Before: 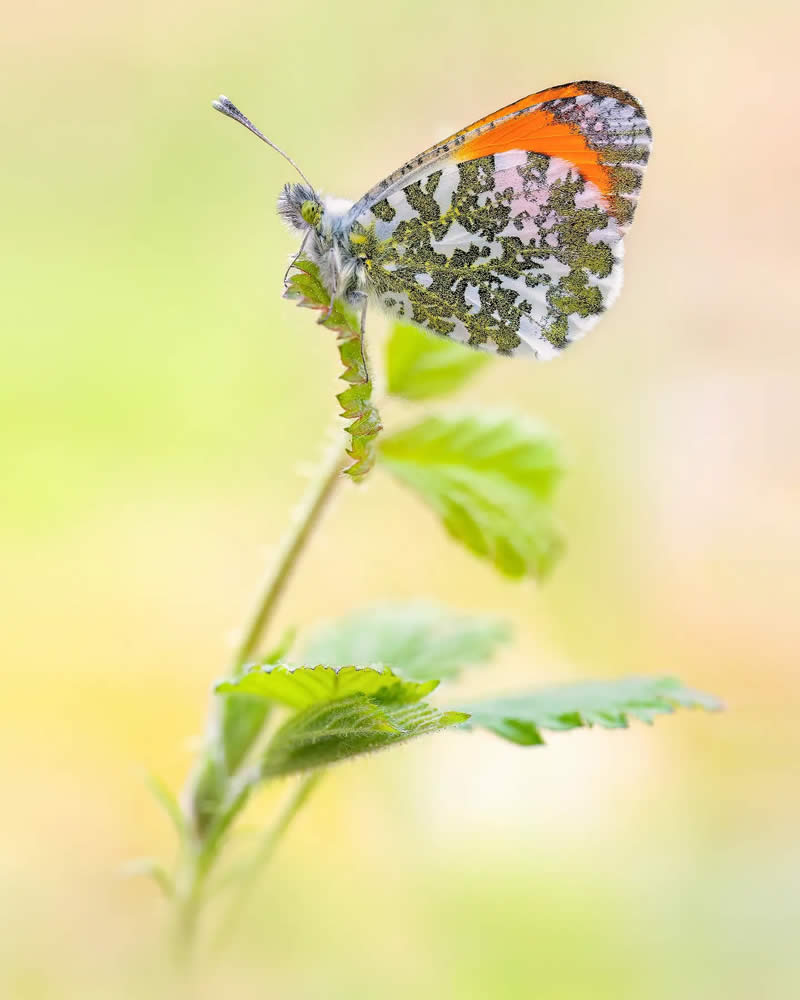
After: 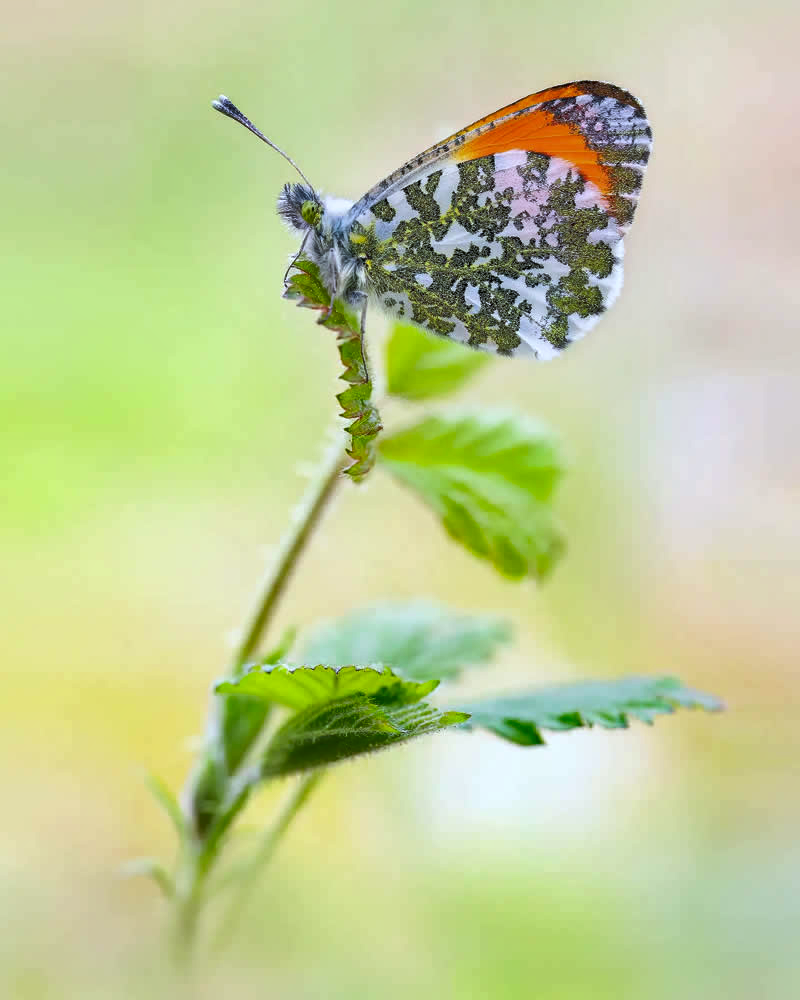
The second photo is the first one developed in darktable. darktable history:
color calibration: gray › normalize channels true, x 0.37, y 0.382, temperature 4313.98 K, gamut compression 0.026
shadows and highlights: soften with gaussian
